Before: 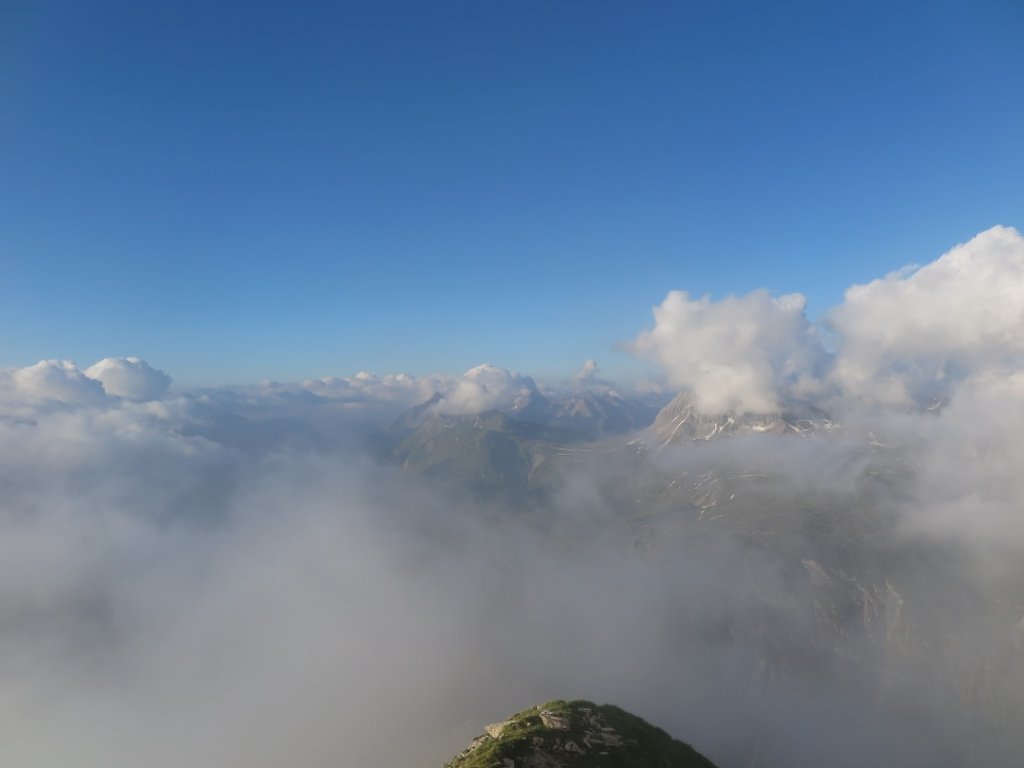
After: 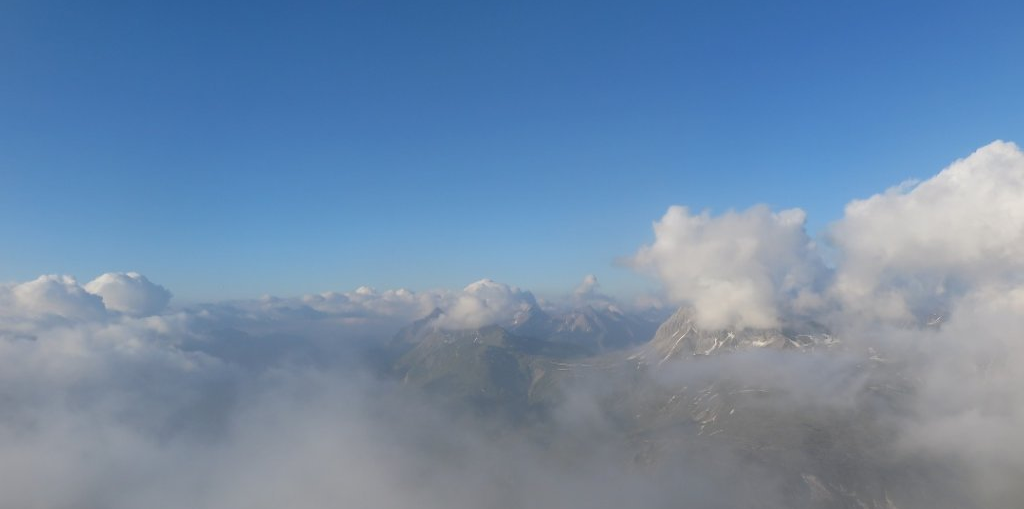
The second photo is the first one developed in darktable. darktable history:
crop: top 11.178%, bottom 22.467%
